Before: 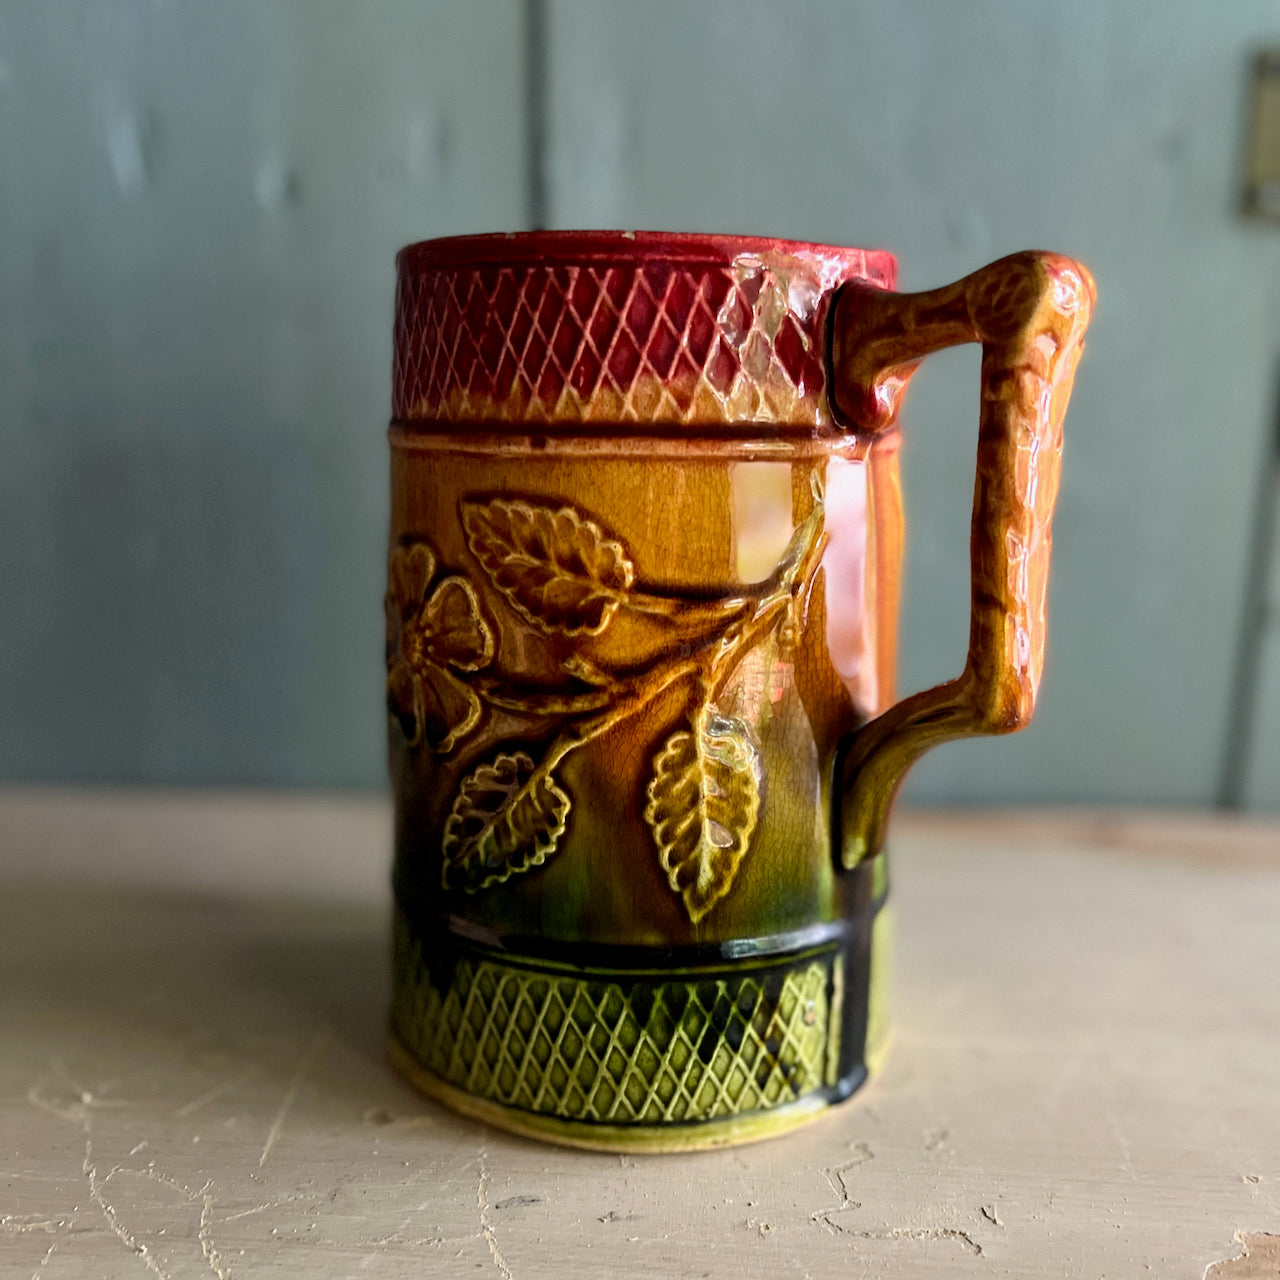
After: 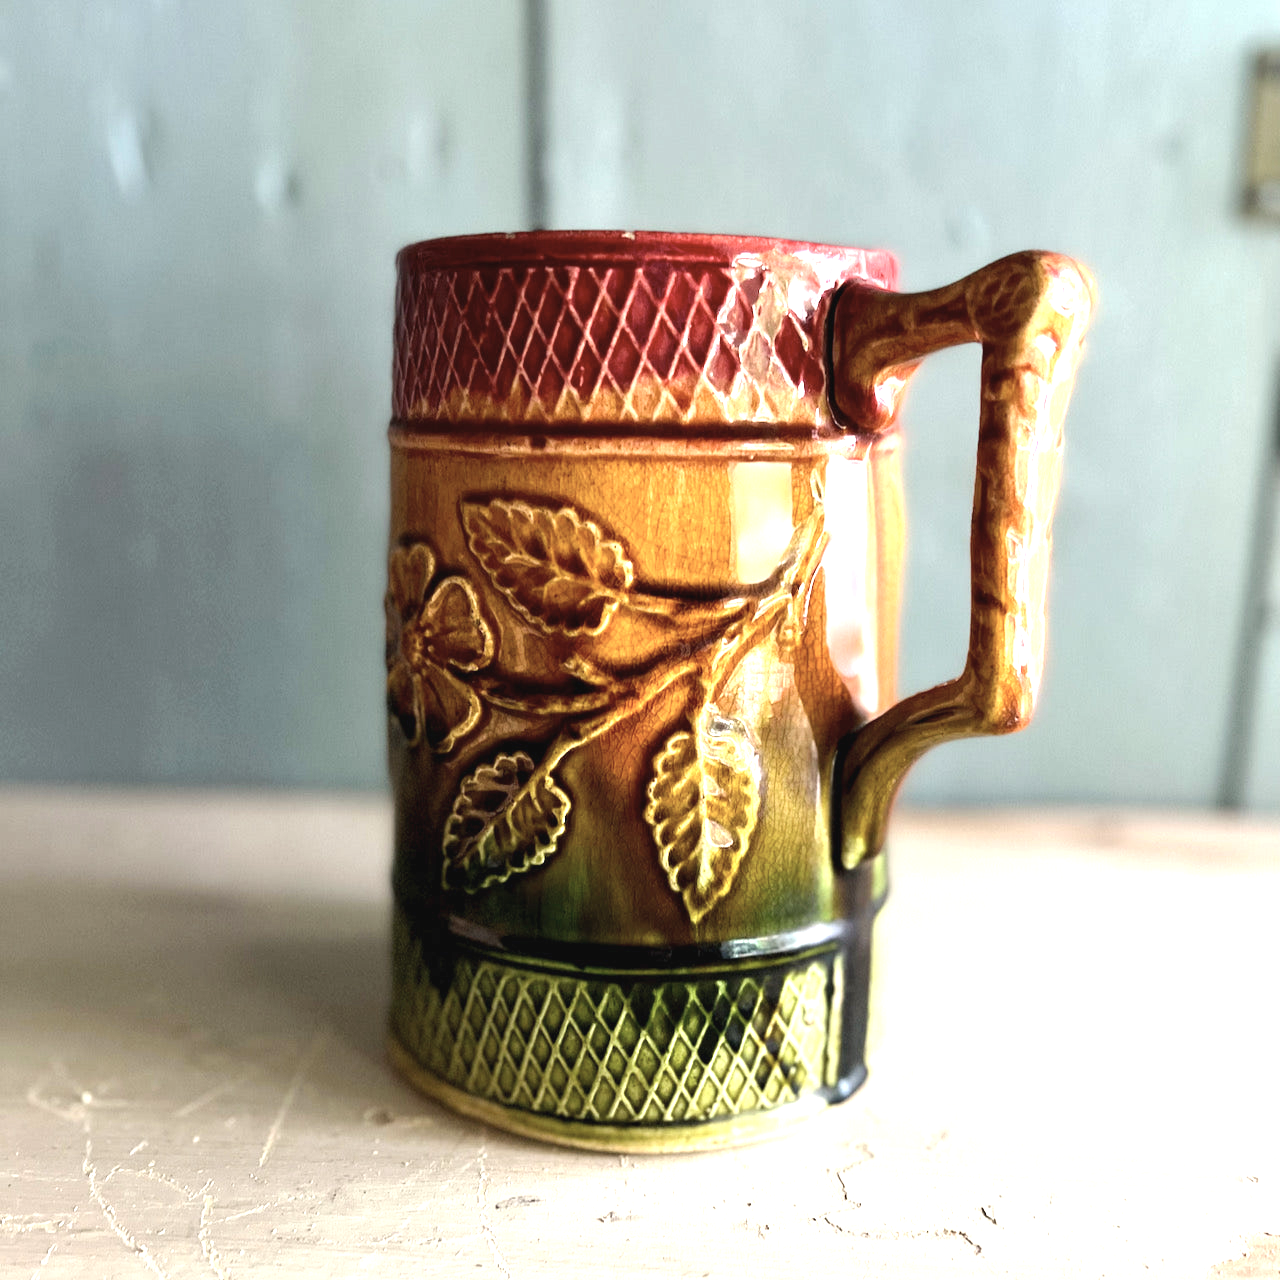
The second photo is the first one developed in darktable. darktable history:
exposure: black level correction -0.002, exposure 1.339 EV, compensate exposure bias true, compensate highlight preservation false
contrast brightness saturation: contrast 0.064, brightness -0.013, saturation -0.23
